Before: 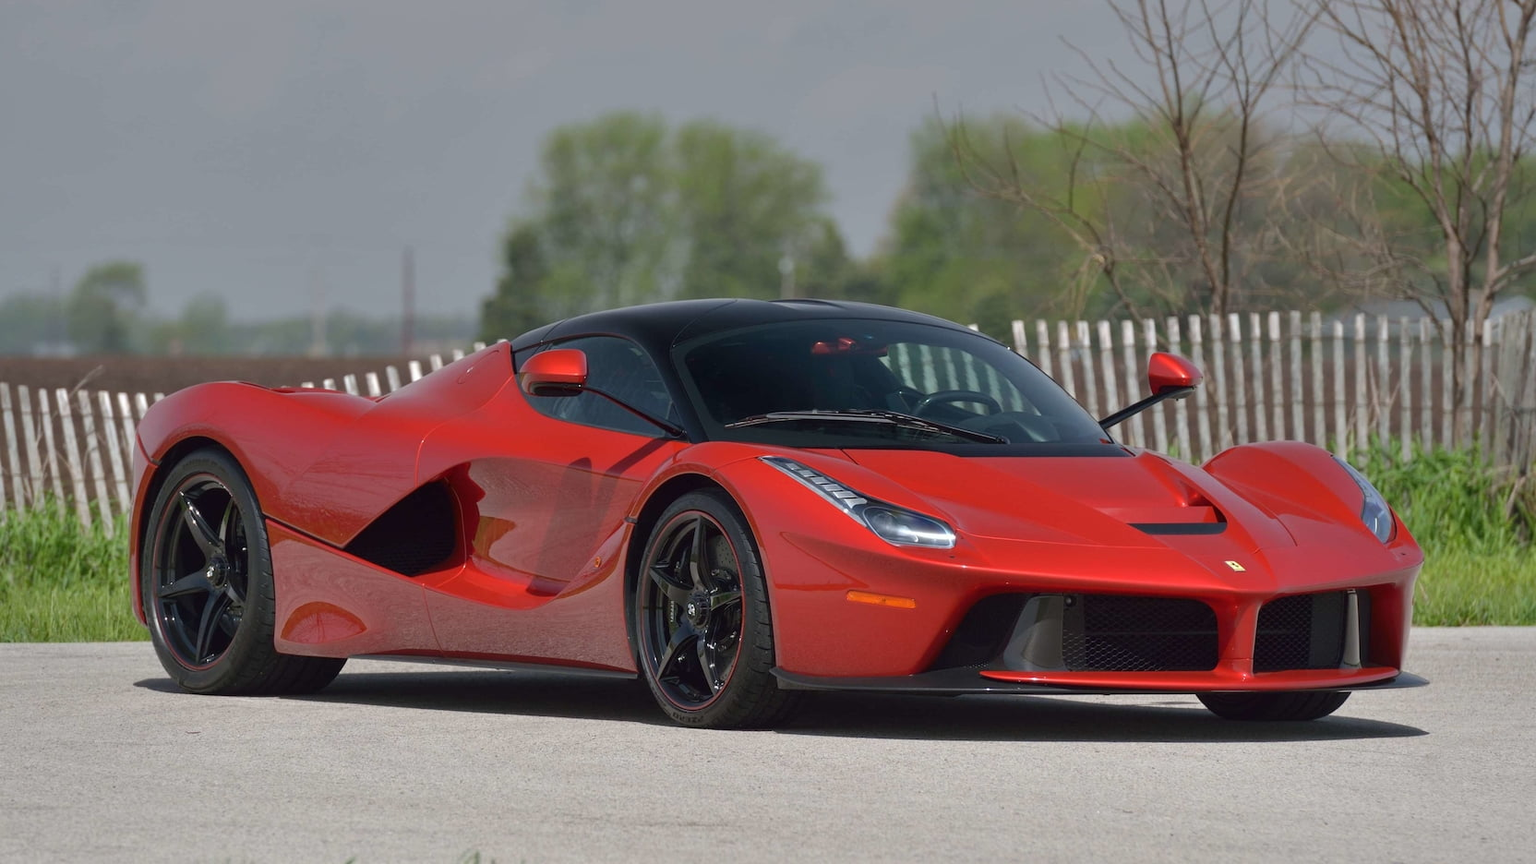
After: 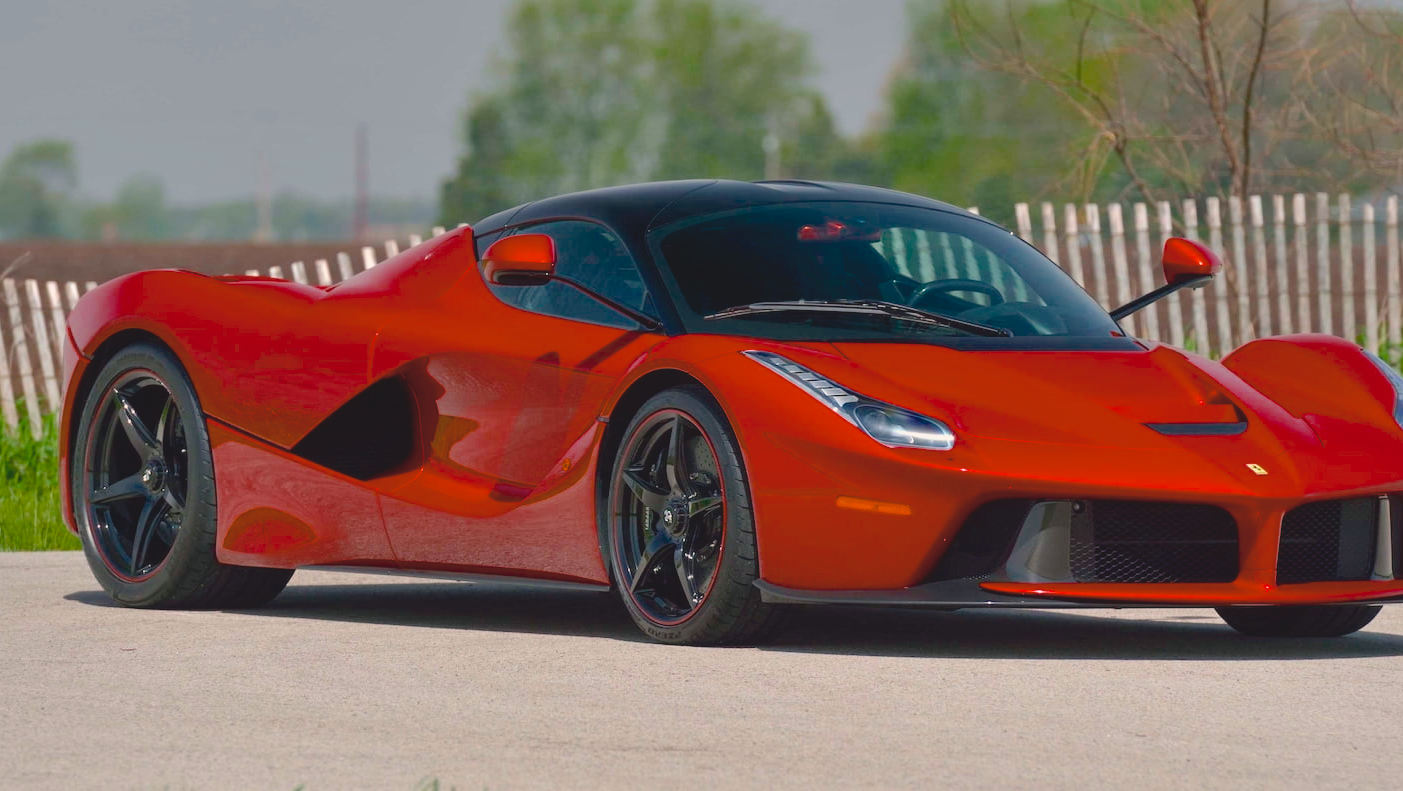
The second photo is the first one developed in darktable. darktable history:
color balance rgb: shadows lift › chroma 1.01%, shadows lift › hue 215.39°, highlights gain › chroma 1.72%, highlights gain › hue 55.6°, perceptual saturation grading › global saturation 30.208%, global vibrance 6.892%, saturation formula JzAzBz (2021)
exposure: exposure 0.151 EV, compensate highlight preservation false
crop and rotate: left 4.918%, top 15.399%, right 10.716%
contrast brightness saturation: contrast -0.136, brightness 0.052, saturation -0.136
